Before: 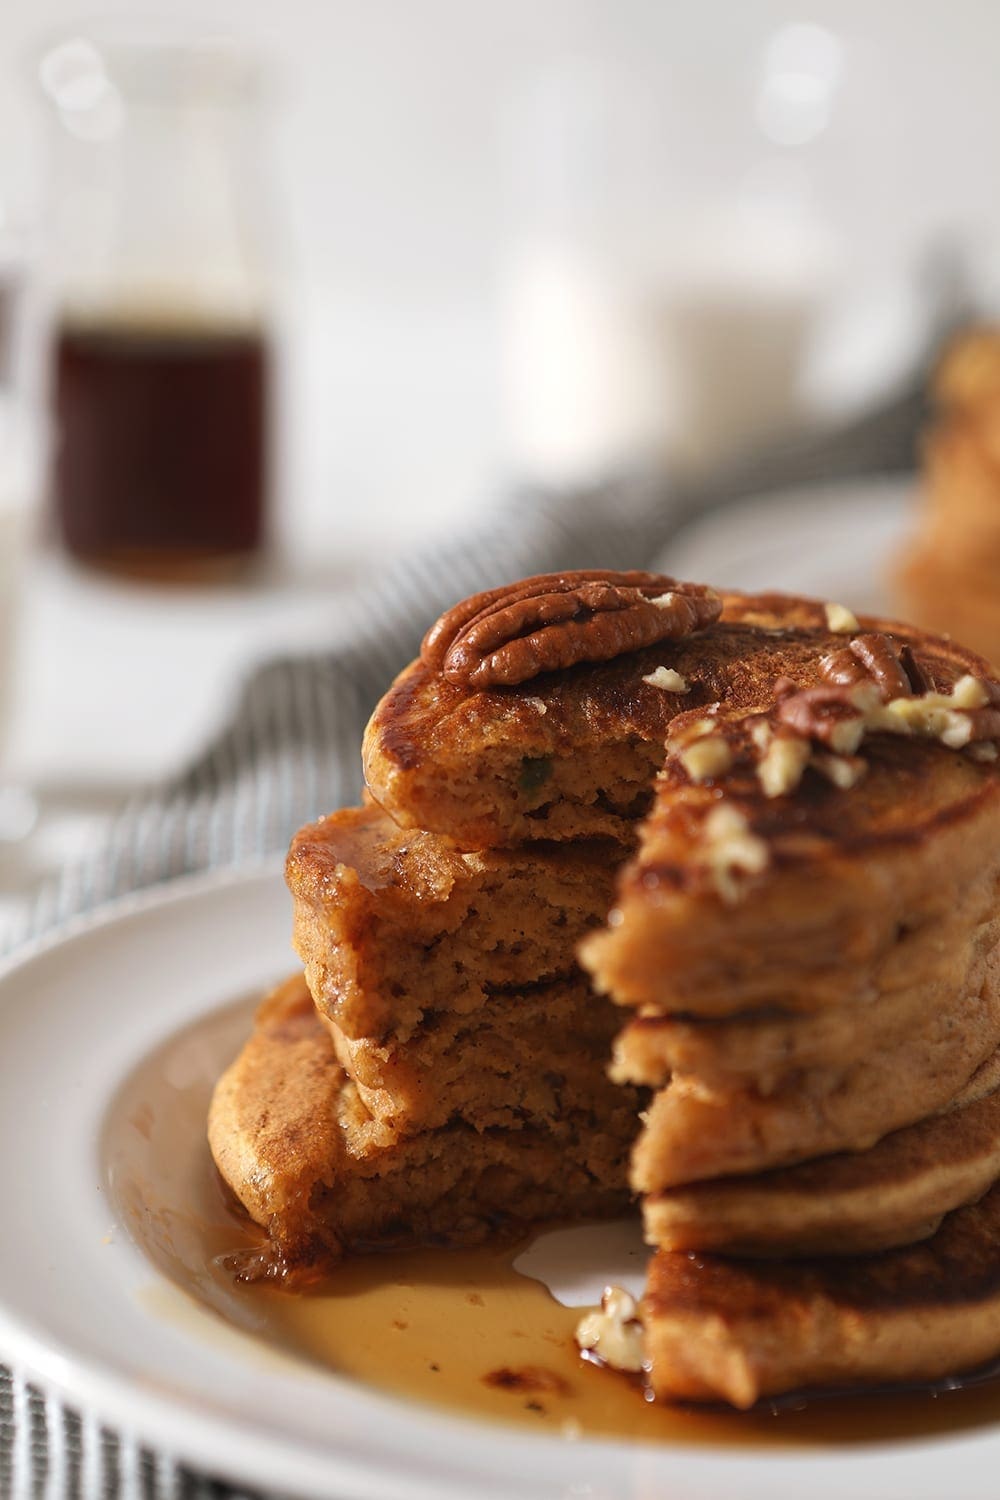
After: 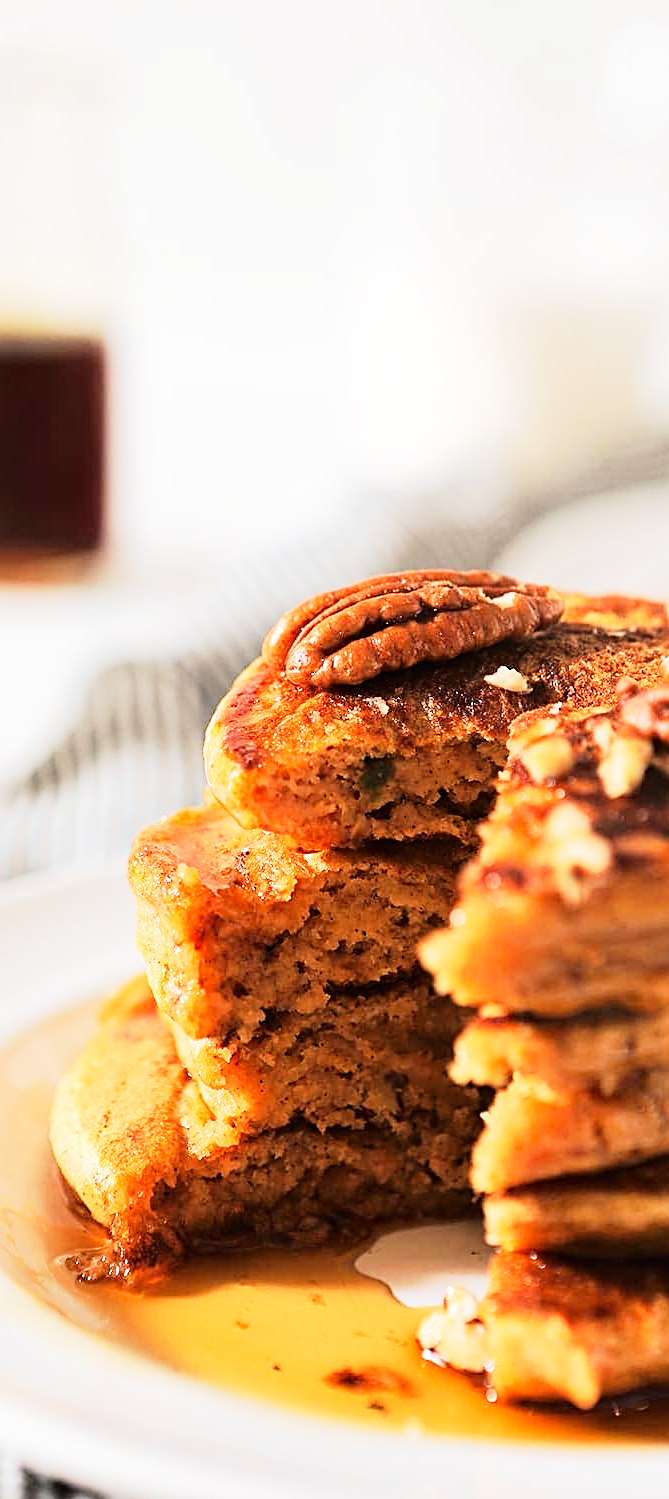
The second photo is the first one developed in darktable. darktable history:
base curve: curves: ch0 [(0, 0) (0.005, 0.002) (0.193, 0.295) (0.399, 0.664) (0.75, 0.928) (1, 1)], preserve colors none
sharpen: radius 2.722
tone equalizer: -7 EV 0.151 EV, -6 EV 0.564 EV, -5 EV 1.16 EV, -4 EV 1.29 EV, -3 EV 1.16 EV, -2 EV 0.6 EV, -1 EV 0.167 EV, edges refinement/feathering 500, mask exposure compensation -1.26 EV, preserve details no
crop and rotate: left 15.894%, right 17.107%
